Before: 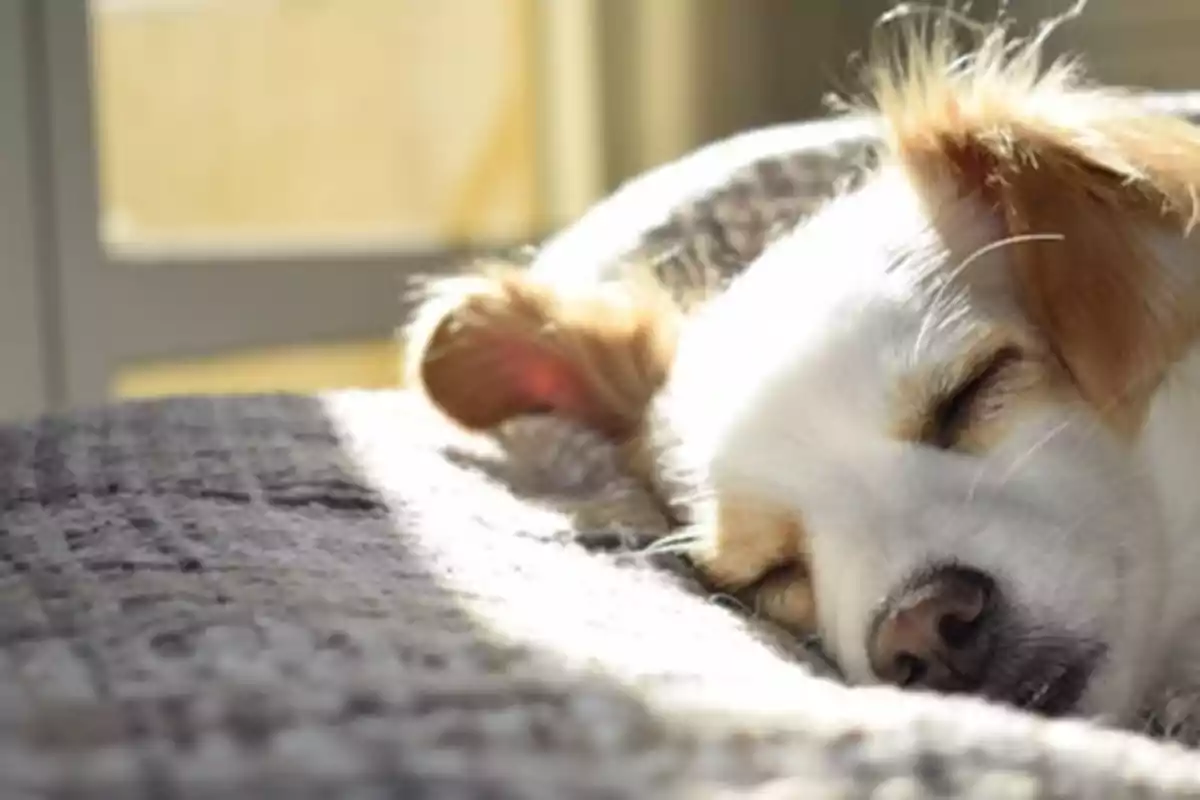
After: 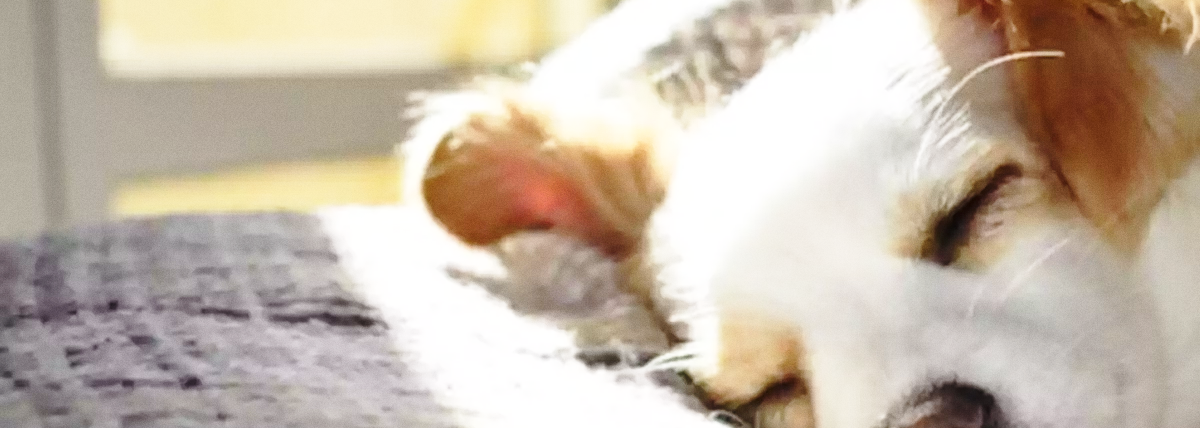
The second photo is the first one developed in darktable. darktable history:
base curve: curves: ch0 [(0, 0) (0.028, 0.03) (0.121, 0.232) (0.46, 0.748) (0.859, 0.968) (1, 1)], preserve colors none
grain: coarseness 0.09 ISO, strength 16.61%
crop and rotate: top 23.043%, bottom 23.437%
